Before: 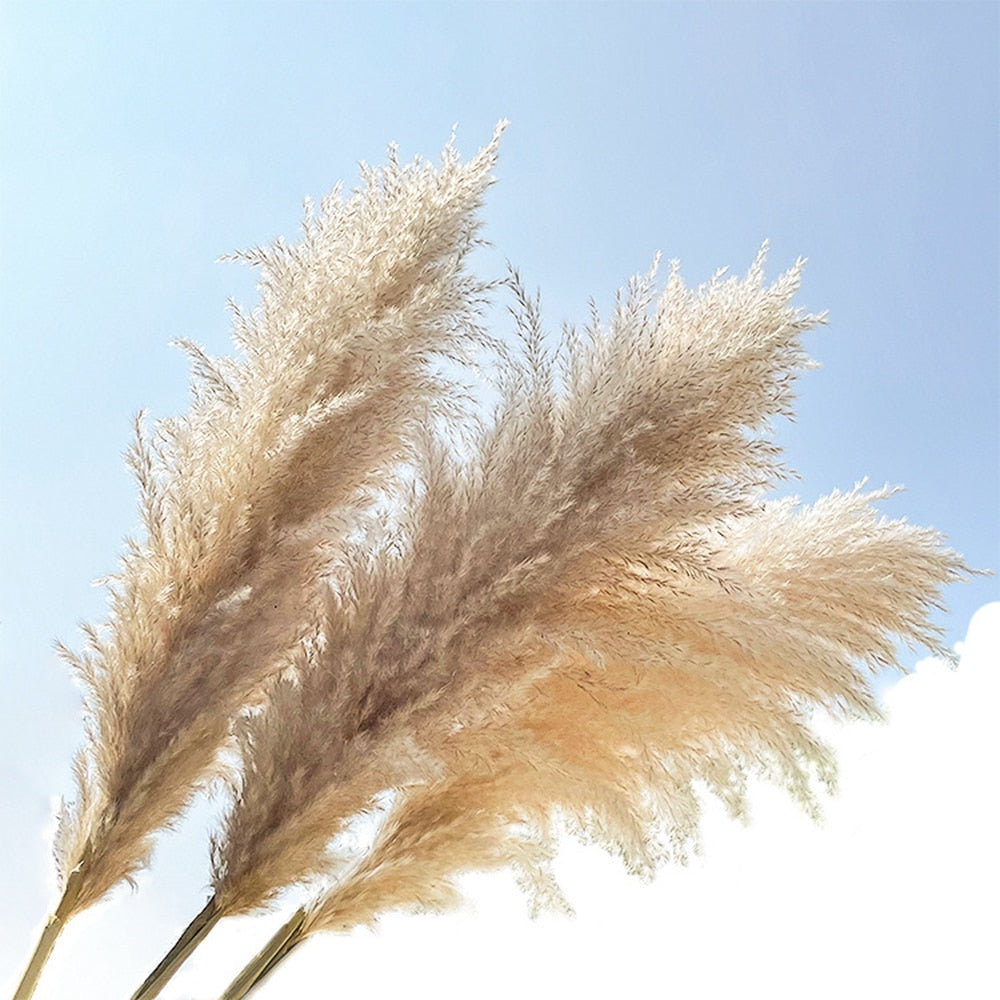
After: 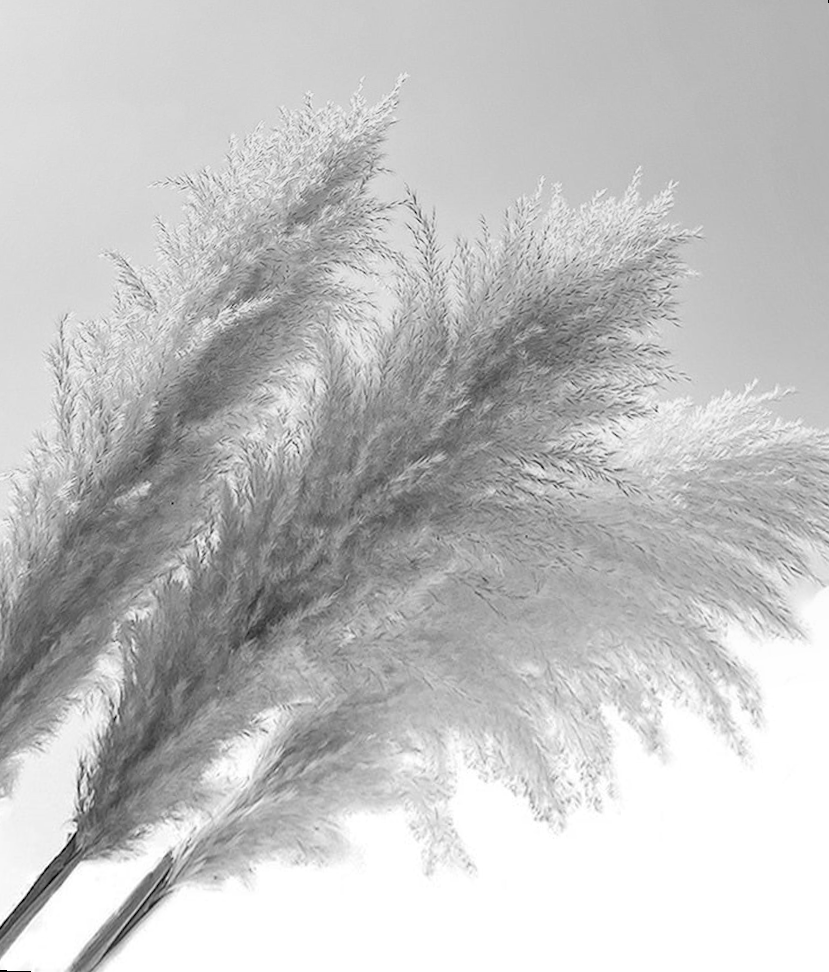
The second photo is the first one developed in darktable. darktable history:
monochrome: on, module defaults
graduated density: density 0.38 EV, hardness 21%, rotation -6.11°, saturation 32%
rotate and perspective: rotation 0.72°, lens shift (vertical) -0.352, lens shift (horizontal) -0.051, crop left 0.152, crop right 0.859, crop top 0.019, crop bottom 0.964
